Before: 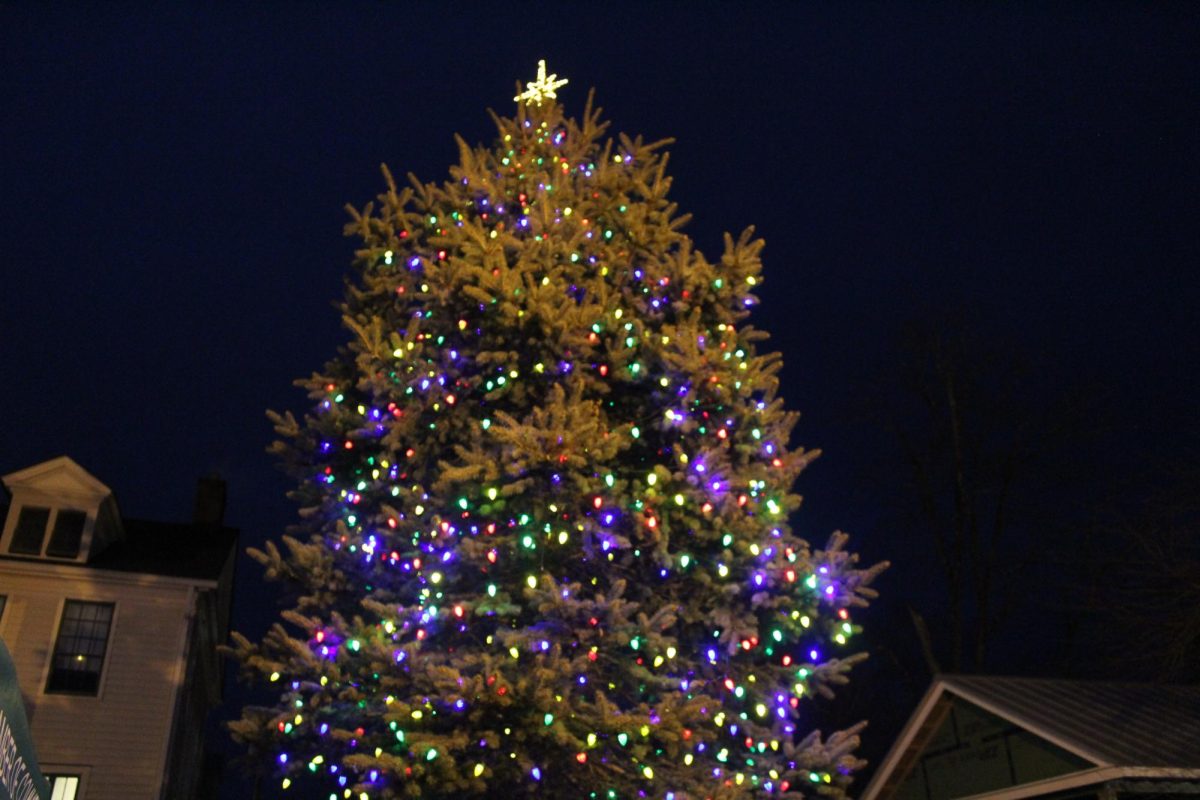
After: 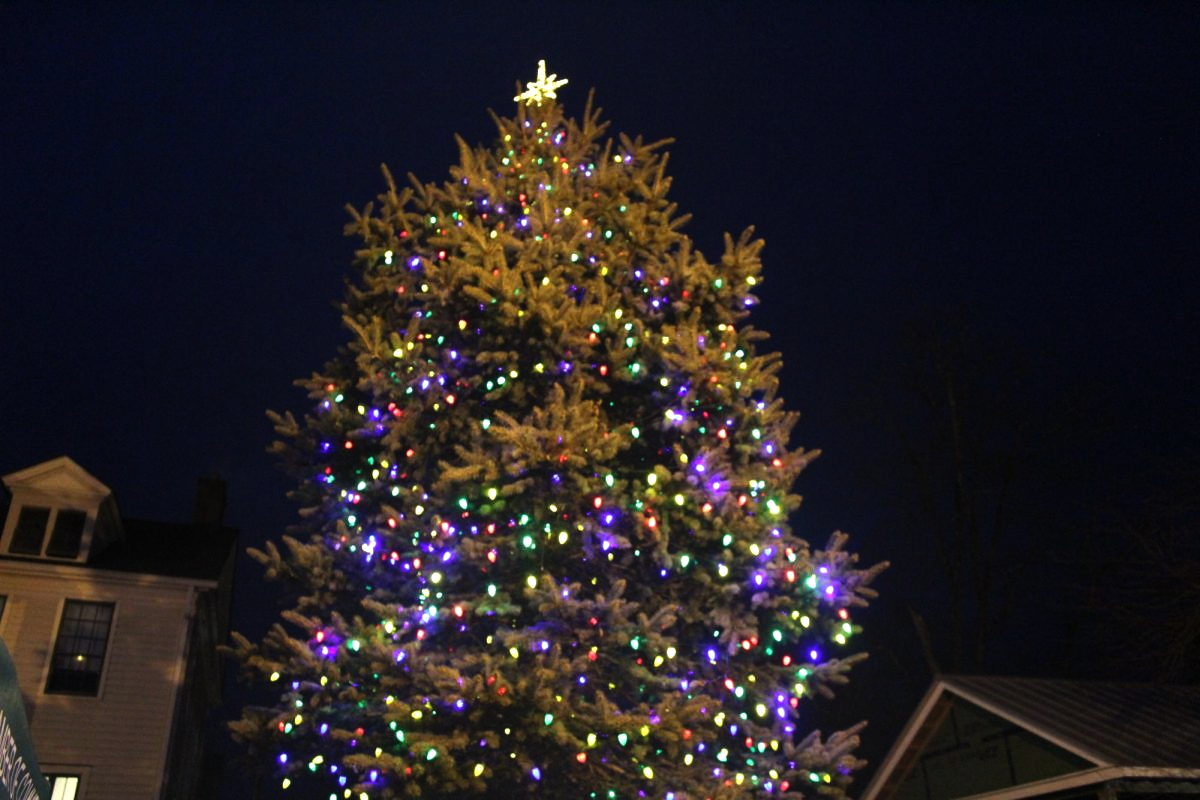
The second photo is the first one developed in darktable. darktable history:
bloom: size 38%, threshold 95%, strength 30%
tone equalizer: -8 EV -0.417 EV, -7 EV -0.389 EV, -6 EV -0.333 EV, -5 EV -0.222 EV, -3 EV 0.222 EV, -2 EV 0.333 EV, -1 EV 0.389 EV, +0 EV 0.417 EV, edges refinement/feathering 500, mask exposure compensation -1.57 EV, preserve details no
